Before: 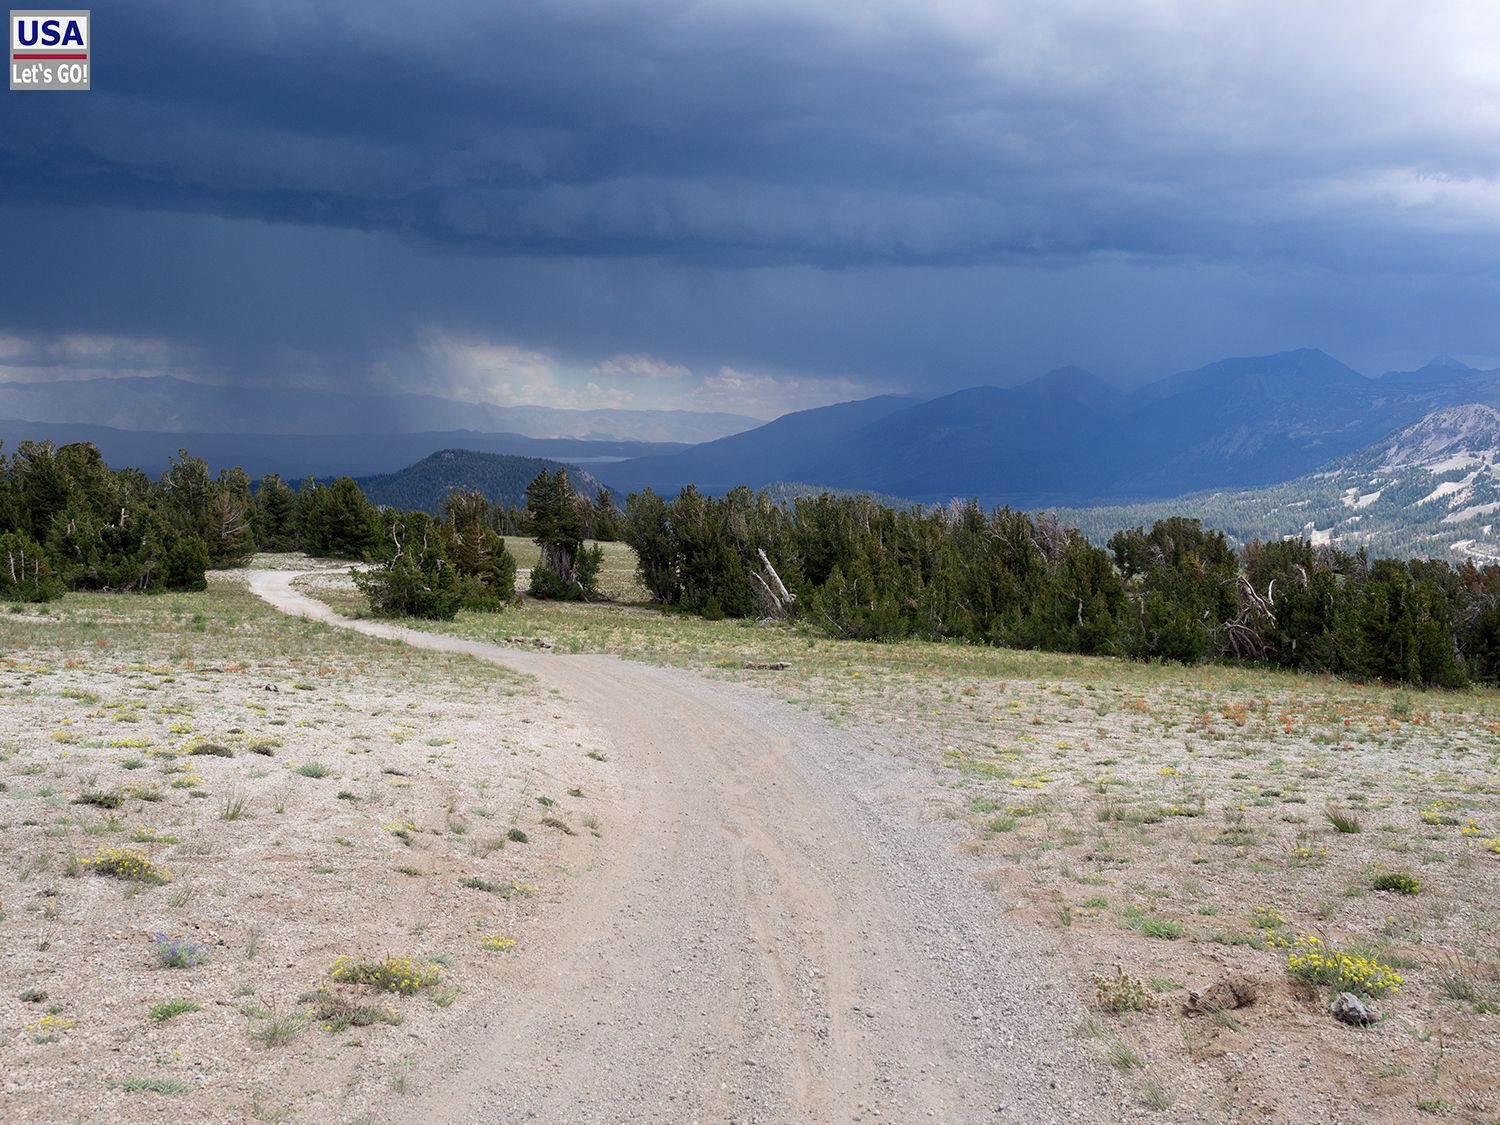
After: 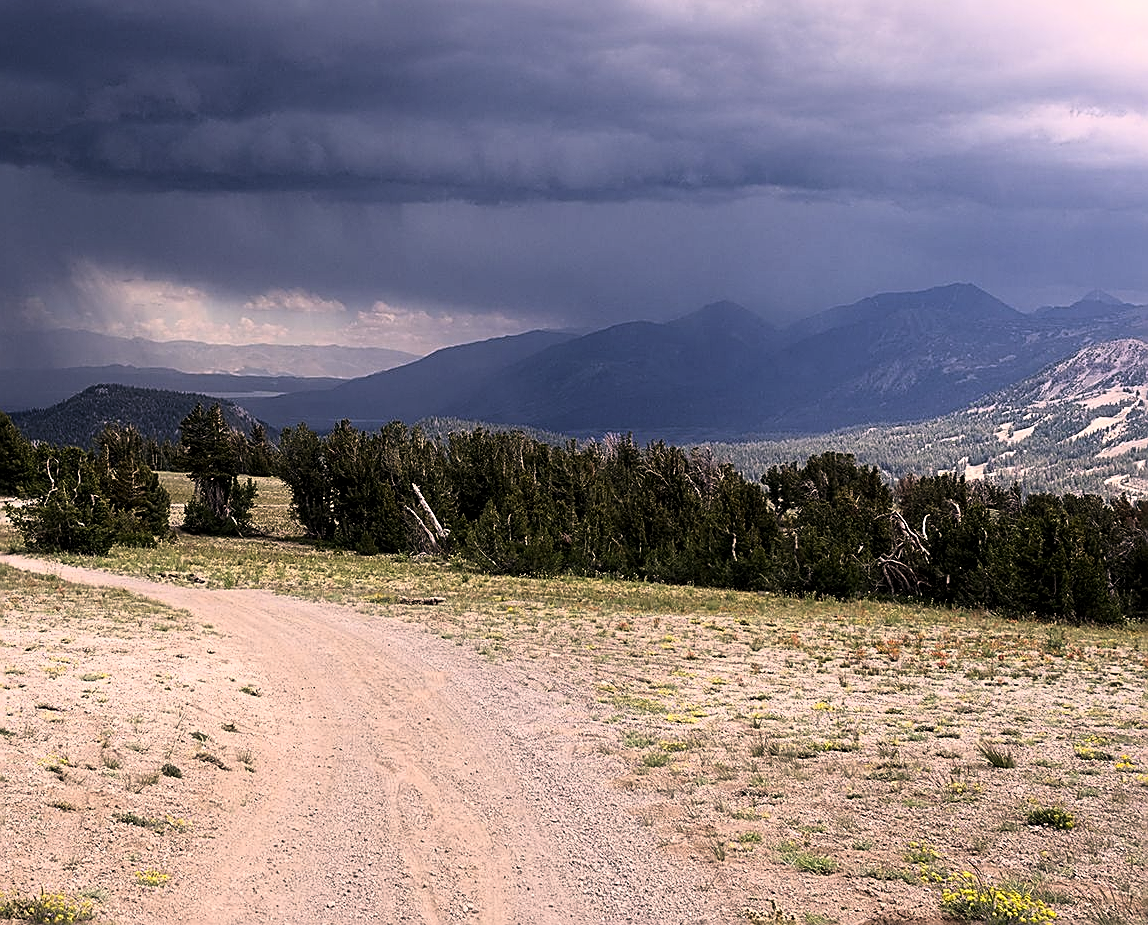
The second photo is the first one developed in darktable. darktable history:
crop: left 23.095%, top 5.827%, bottom 11.854%
color correction: highlights a* 11.96, highlights b* 11.58
sharpen: amount 0.901
local contrast: mode bilateral grid, contrast 20, coarseness 50, detail 120%, midtone range 0.2
tone curve: curves: ch0 [(0, 0) (0.042, 0.01) (0.223, 0.123) (0.59, 0.574) (0.802, 0.868) (1, 1)], color space Lab, linked channels, preserve colors none
